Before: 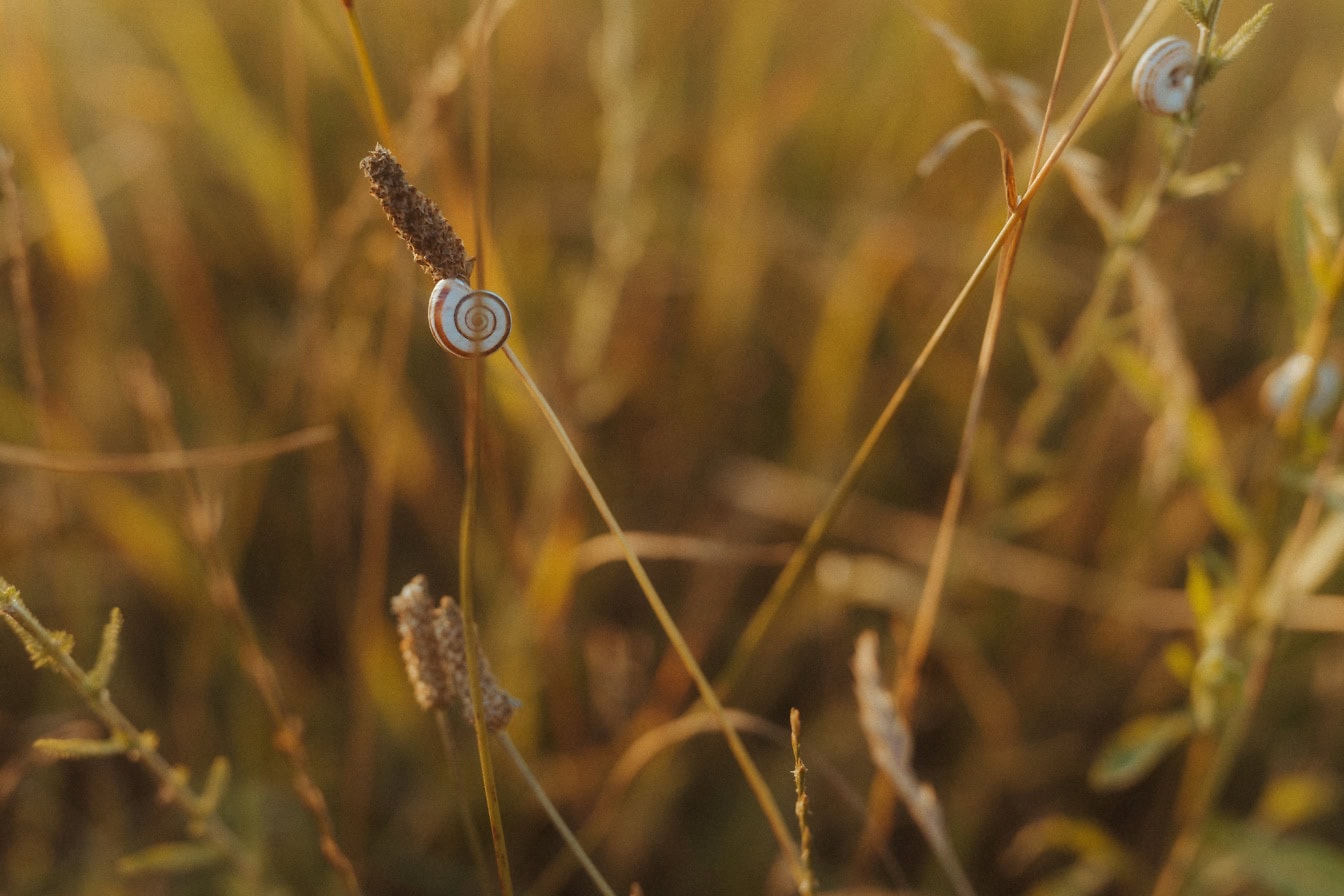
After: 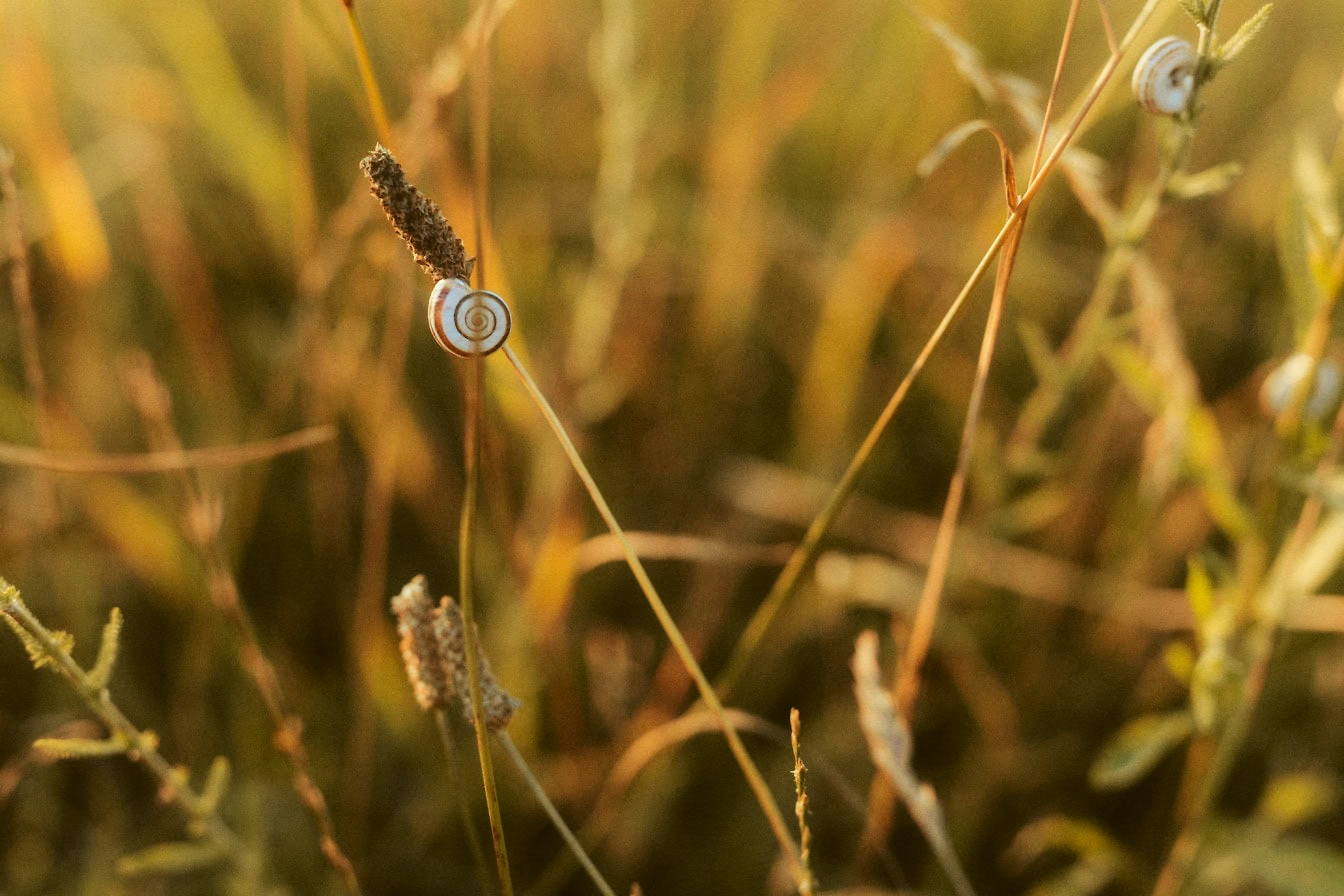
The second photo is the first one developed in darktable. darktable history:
tone curve: curves: ch0 [(0, 0.021) (0.049, 0.044) (0.152, 0.14) (0.328, 0.377) (0.473, 0.543) (0.641, 0.705) (0.85, 0.894) (1, 0.969)]; ch1 [(0, 0) (0.302, 0.331) (0.433, 0.432) (0.472, 0.47) (0.502, 0.503) (0.527, 0.516) (0.564, 0.573) (0.614, 0.626) (0.677, 0.701) (0.859, 0.885) (1, 1)]; ch2 [(0, 0) (0.33, 0.301) (0.447, 0.44) (0.487, 0.496) (0.502, 0.516) (0.535, 0.563) (0.565, 0.597) (0.608, 0.641) (1, 1)], color space Lab, independent channels, preserve colors none
tone equalizer: -8 EV -0.404 EV, -7 EV -0.366 EV, -6 EV -0.328 EV, -5 EV -0.243 EV, -3 EV 0.251 EV, -2 EV 0.313 EV, -1 EV 0.373 EV, +0 EV 0.408 EV, edges refinement/feathering 500, mask exposure compensation -1.57 EV, preserve details no
